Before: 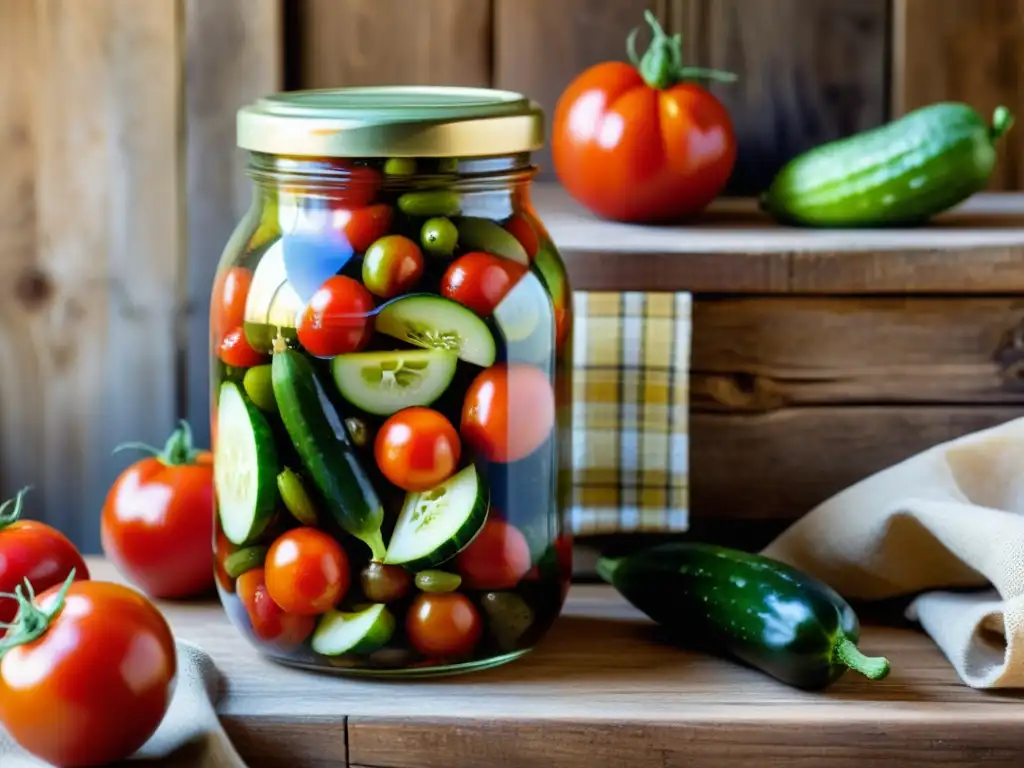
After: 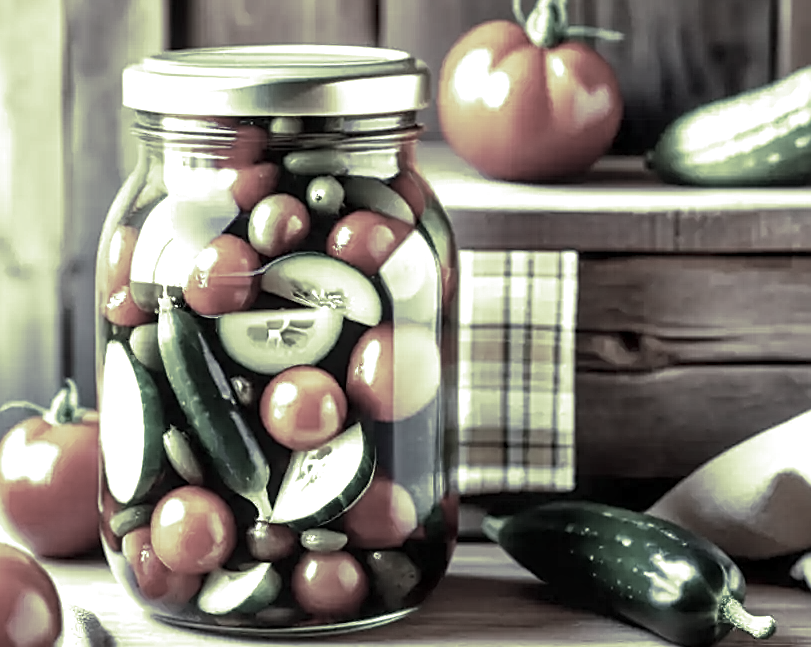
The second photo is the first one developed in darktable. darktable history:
color contrast: green-magenta contrast 0.3, blue-yellow contrast 0.15
crop: left 11.225%, top 5.381%, right 9.565%, bottom 10.314%
sharpen: on, module defaults
split-toning: shadows › hue 290.82°, shadows › saturation 0.34, highlights › saturation 0.38, balance 0, compress 50%
local contrast: on, module defaults
exposure: exposure 0.77 EV, compensate highlight preservation false
